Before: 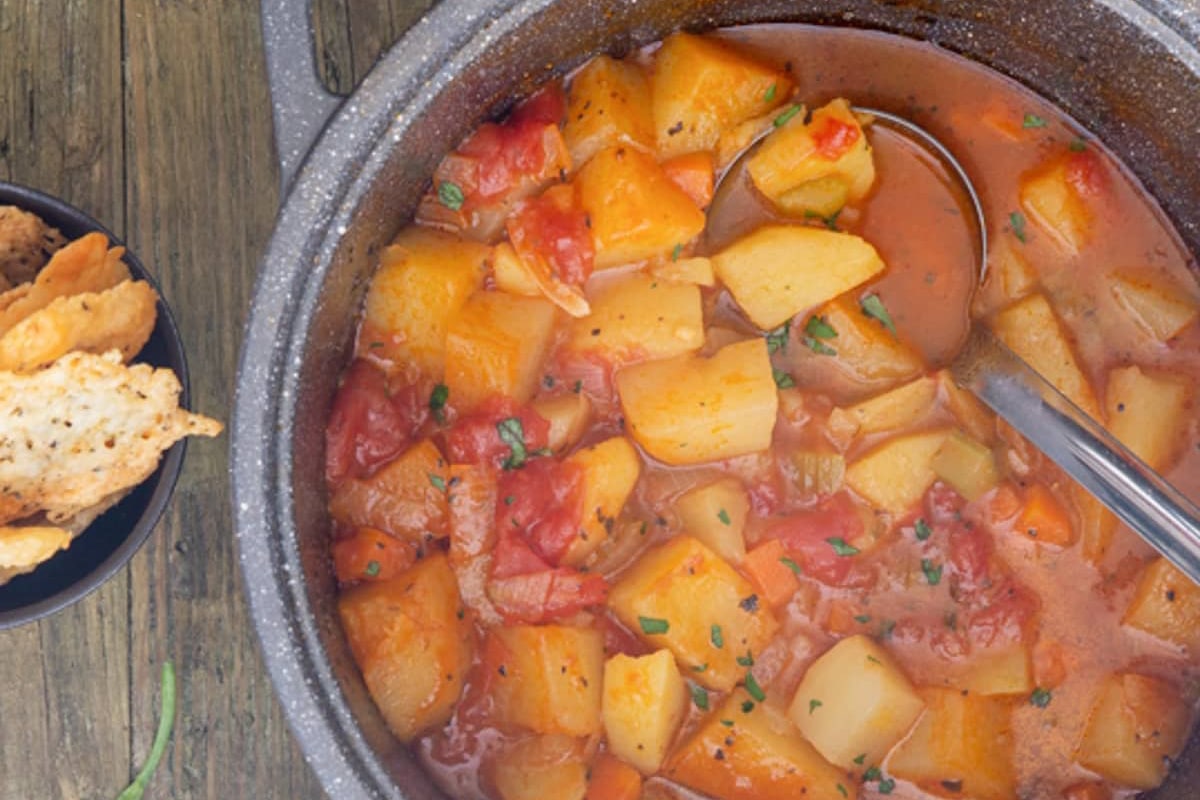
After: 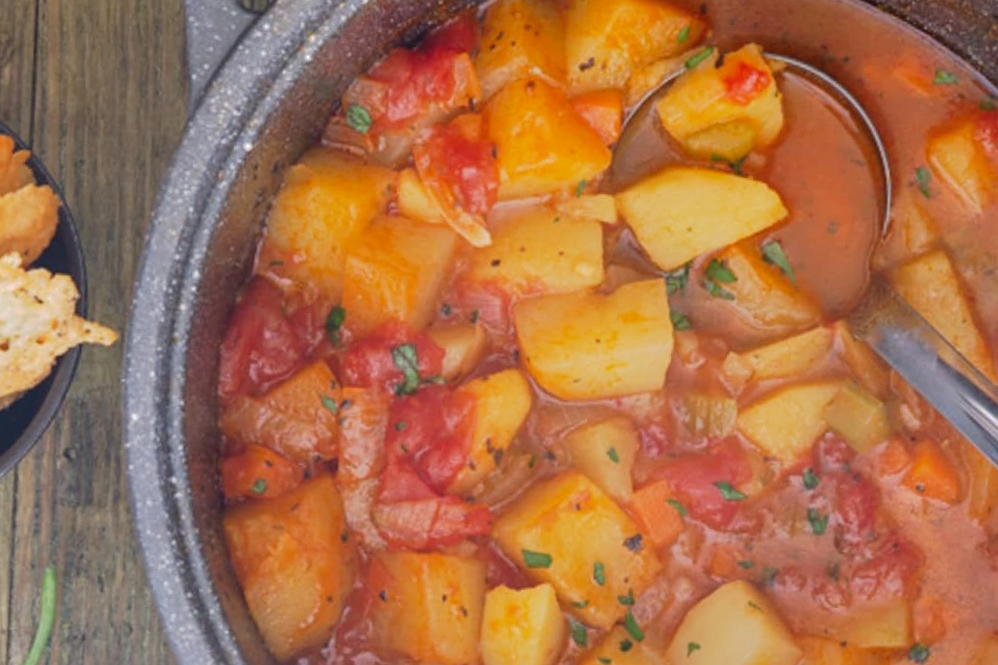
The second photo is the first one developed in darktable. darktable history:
tone curve: curves: ch0 [(0, 0) (0.003, 0.032) (0.011, 0.04) (0.025, 0.058) (0.044, 0.084) (0.069, 0.107) (0.1, 0.13) (0.136, 0.158) (0.177, 0.193) (0.224, 0.236) (0.277, 0.283) (0.335, 0.335) (0.399, 0.399) (0.468, 0.467) (0.543, 0.533) (0.623, 0.612) (0.709, 0.698) (0.801, 0.776) (0.898, 0.848) (1, 1)], preserve colors none
contrast brightness saturation: saturation 0.1
shadows and highlights: soften with gaussian
crop and rotate: angle -3.27°, left 5.211%, top 5.211%, right 4.607%, bottom 4.607%
